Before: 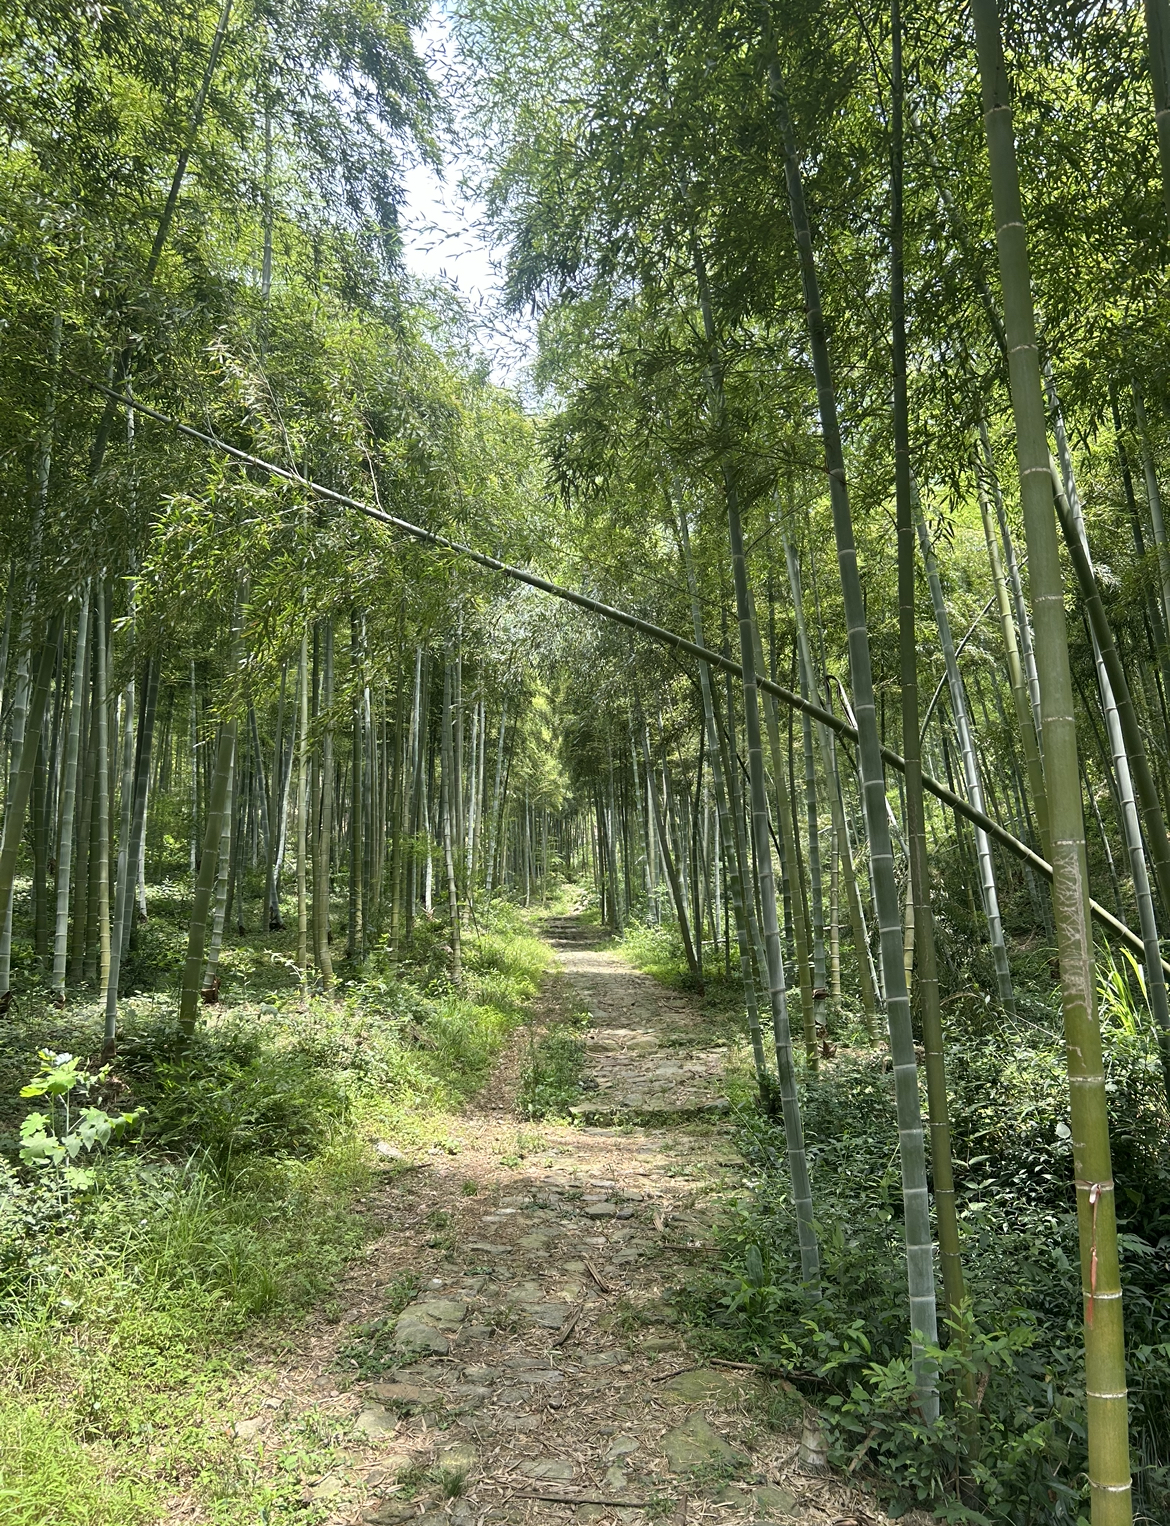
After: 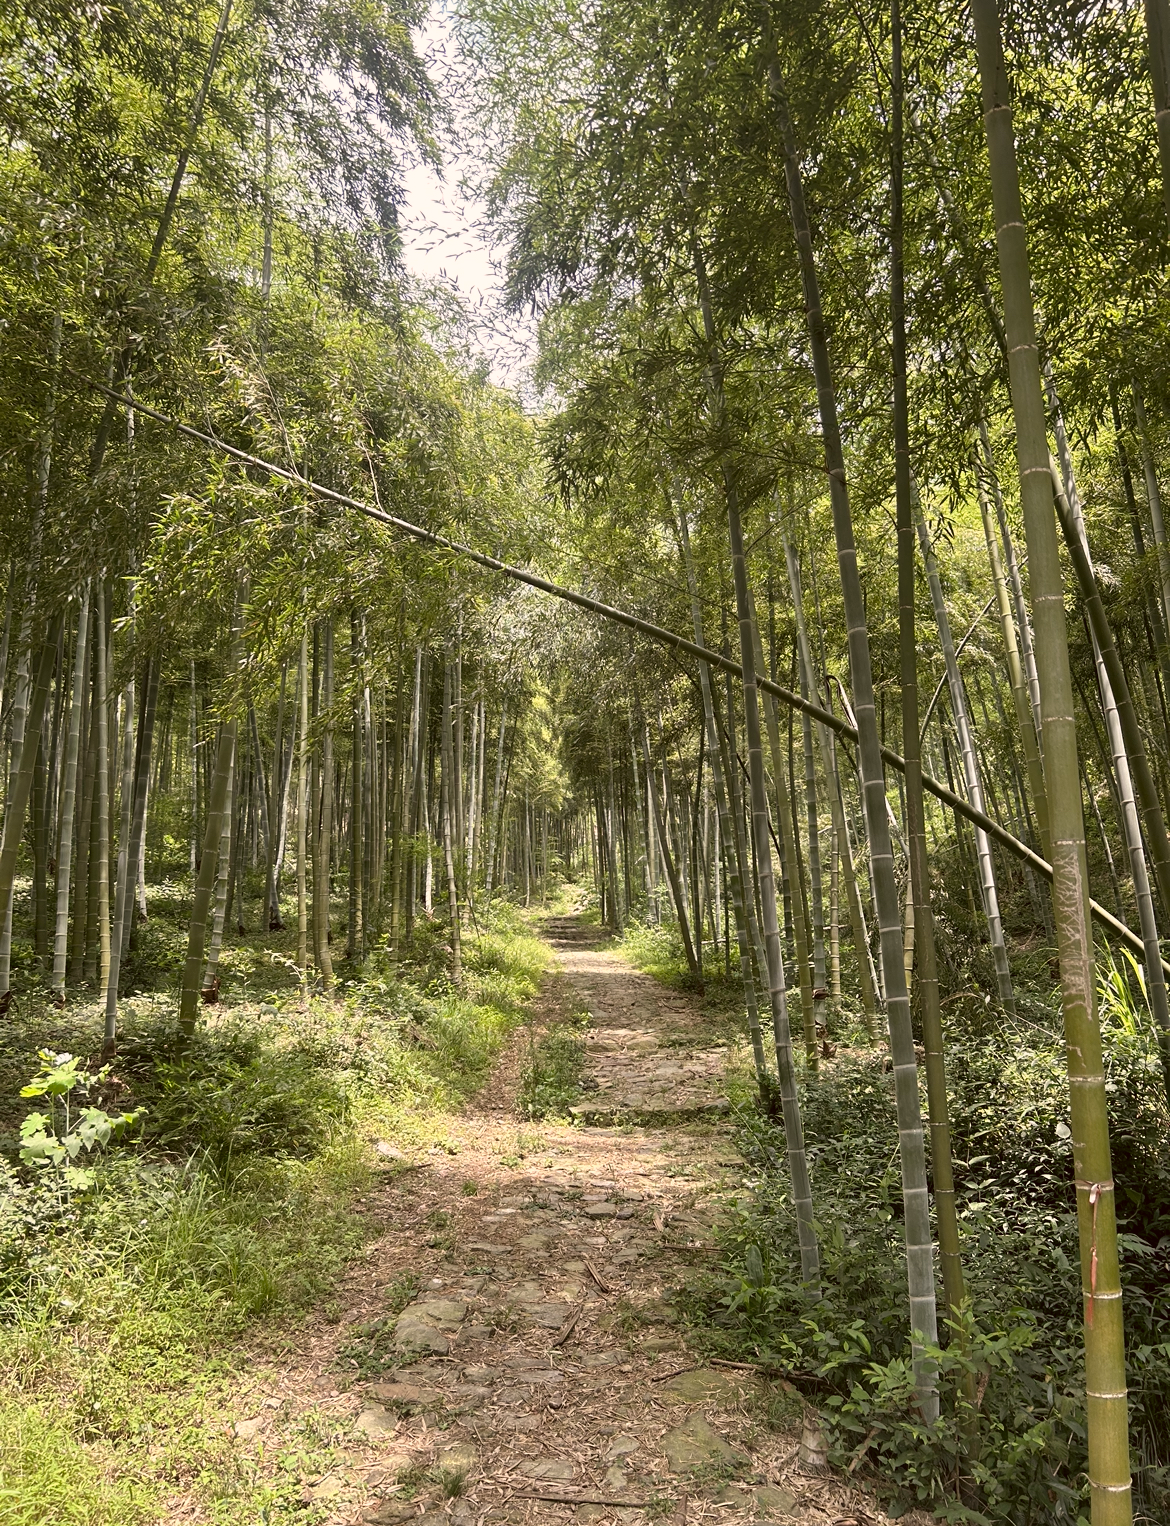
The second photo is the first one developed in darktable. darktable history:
color correction: highlights a* 10.25, highlights b* 9.72, shadows a* 7.82, shadows b* 7.64, saturation 0.783
